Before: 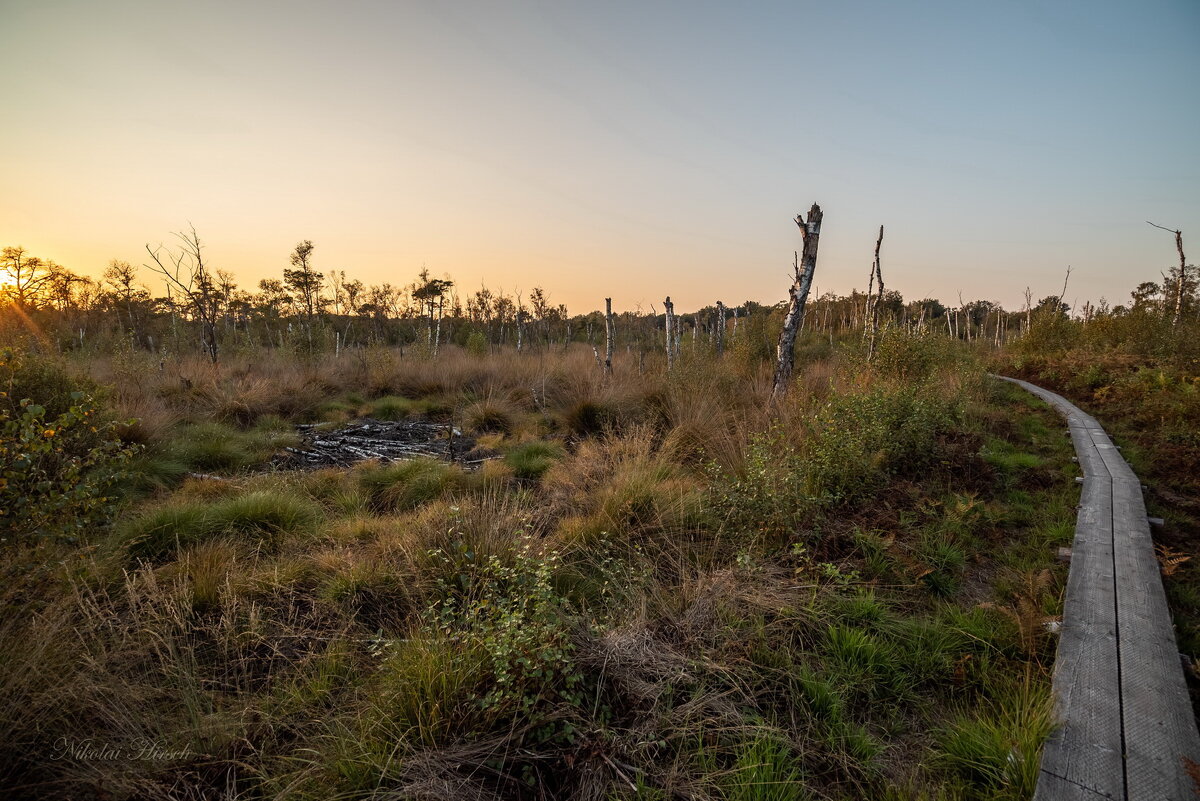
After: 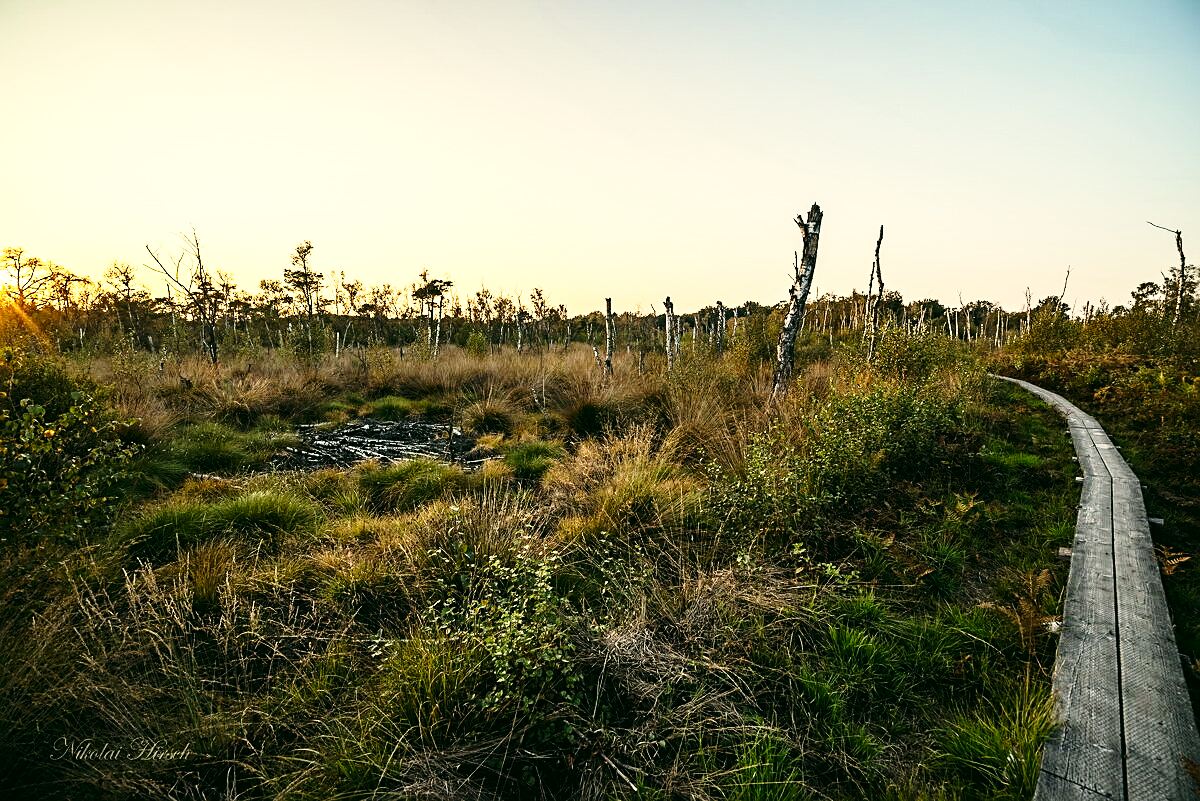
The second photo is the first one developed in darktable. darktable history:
base curve: curves: ch0 [(0, 0) (0.028, 0.03) (0.121, 0.232) (0.46, 0.748) (0.859, 0.968) (1, 1)], preserve colors none
sharpen: on, module defaults
tone equalizer: -8 EV -0.773 EV, -7 EV -0.715 EV, -6 EV -0.588 EV, -5 EV -0.373 EV, -3 EV 0.382 EV, -2 EV 0.6 EV, -1 EV 0.679 EV, +0 EV 0.778 EV, edges refinement/feathering 500, mask exposure compensation -1.57 EV, preserve details no
color correction: highlights a* -0.436, highlights b* 9.6, shadows a* -9.47, shadows b* 1.55
